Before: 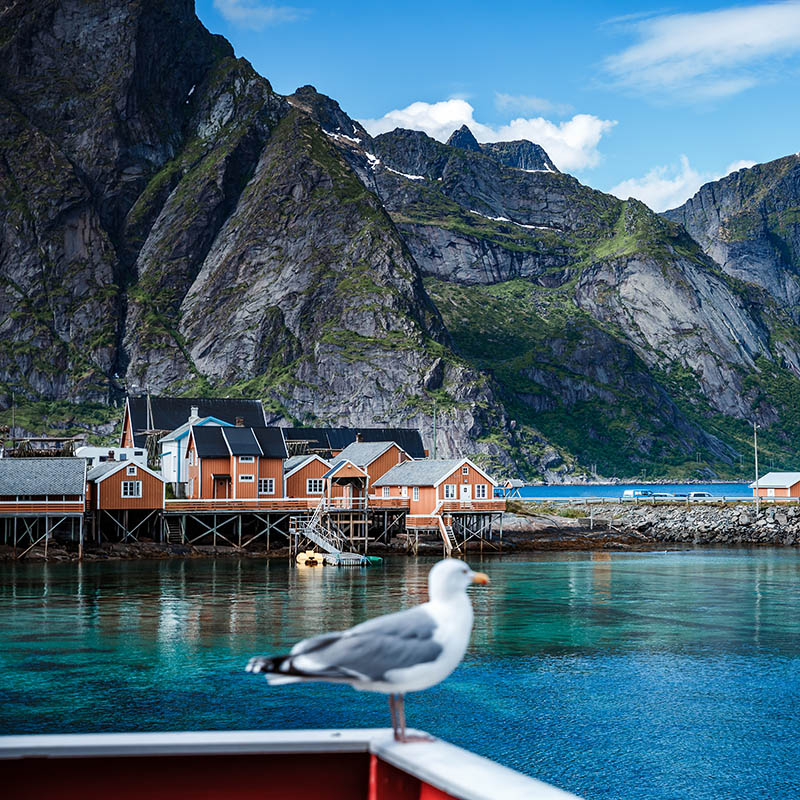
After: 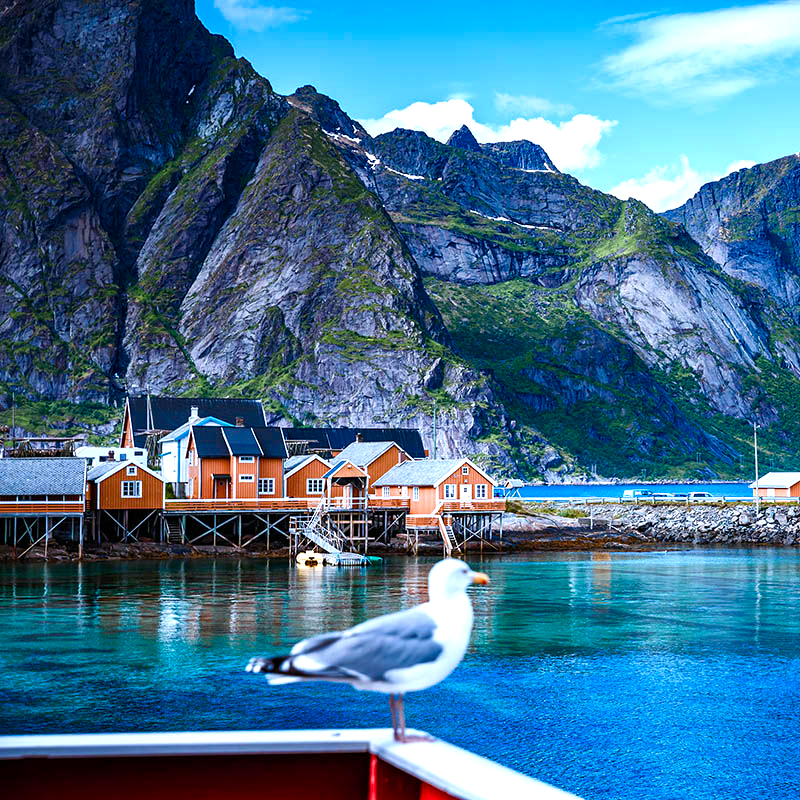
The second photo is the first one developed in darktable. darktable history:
color balance rgb: linear chroma grading › shadows -2.2%, linear chroma grading › highlights -15%, linear chroma grading › global chroma -10%, linear chroma grading › mid-tones -10%, perceptual saturation grading › global saturation 45%, perceptual saturation grading › highlights -50%, perceptual saturation grading › shadows 30%, perceptual brilliance grading › global brilliance 18%, global vibrance 45%
white balance: red 0.967, blue 1.119, emerald 0.756
